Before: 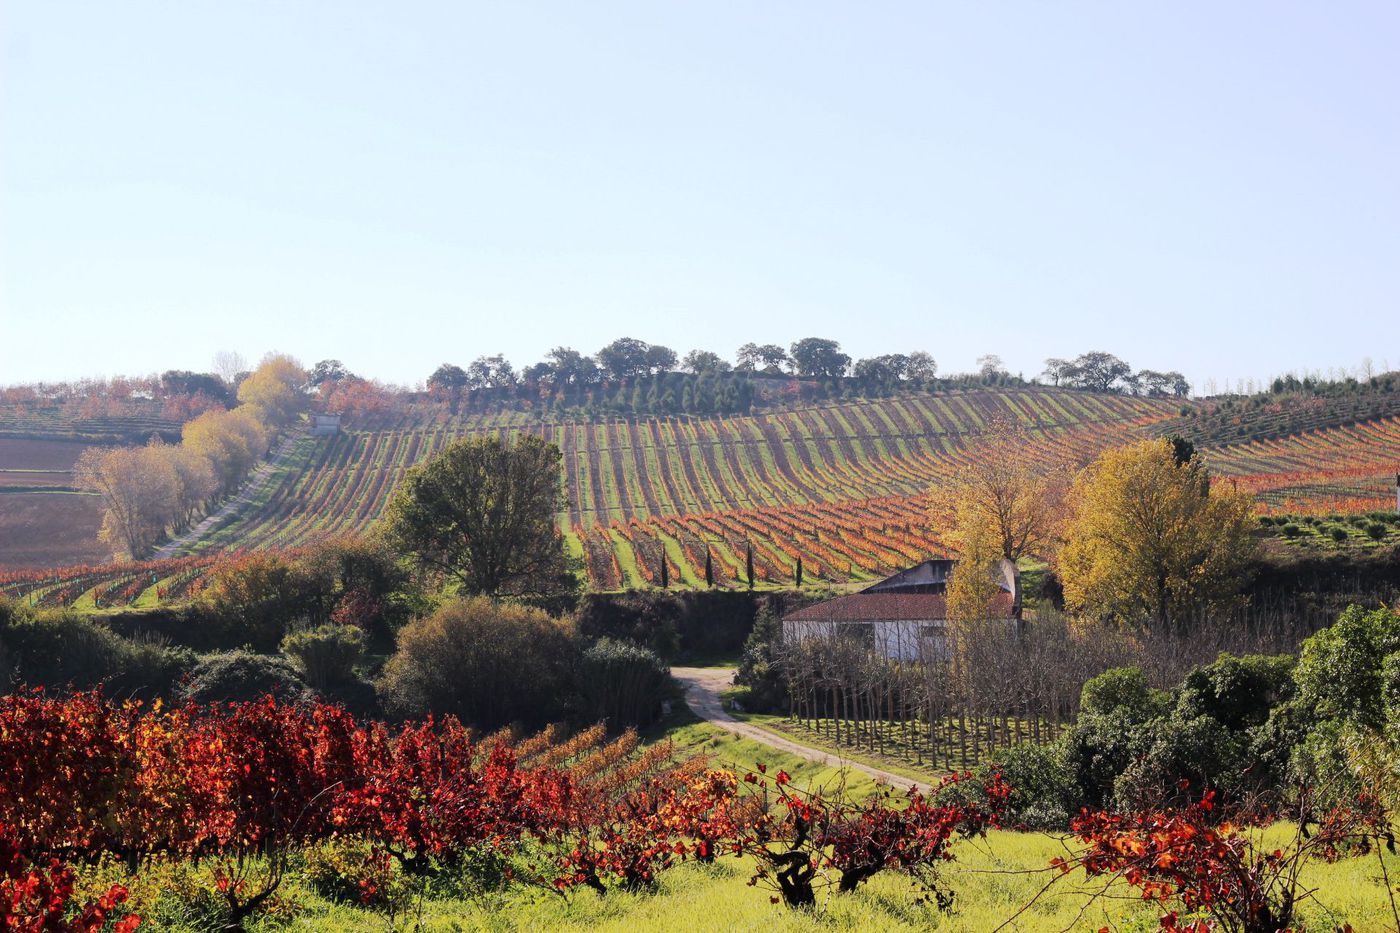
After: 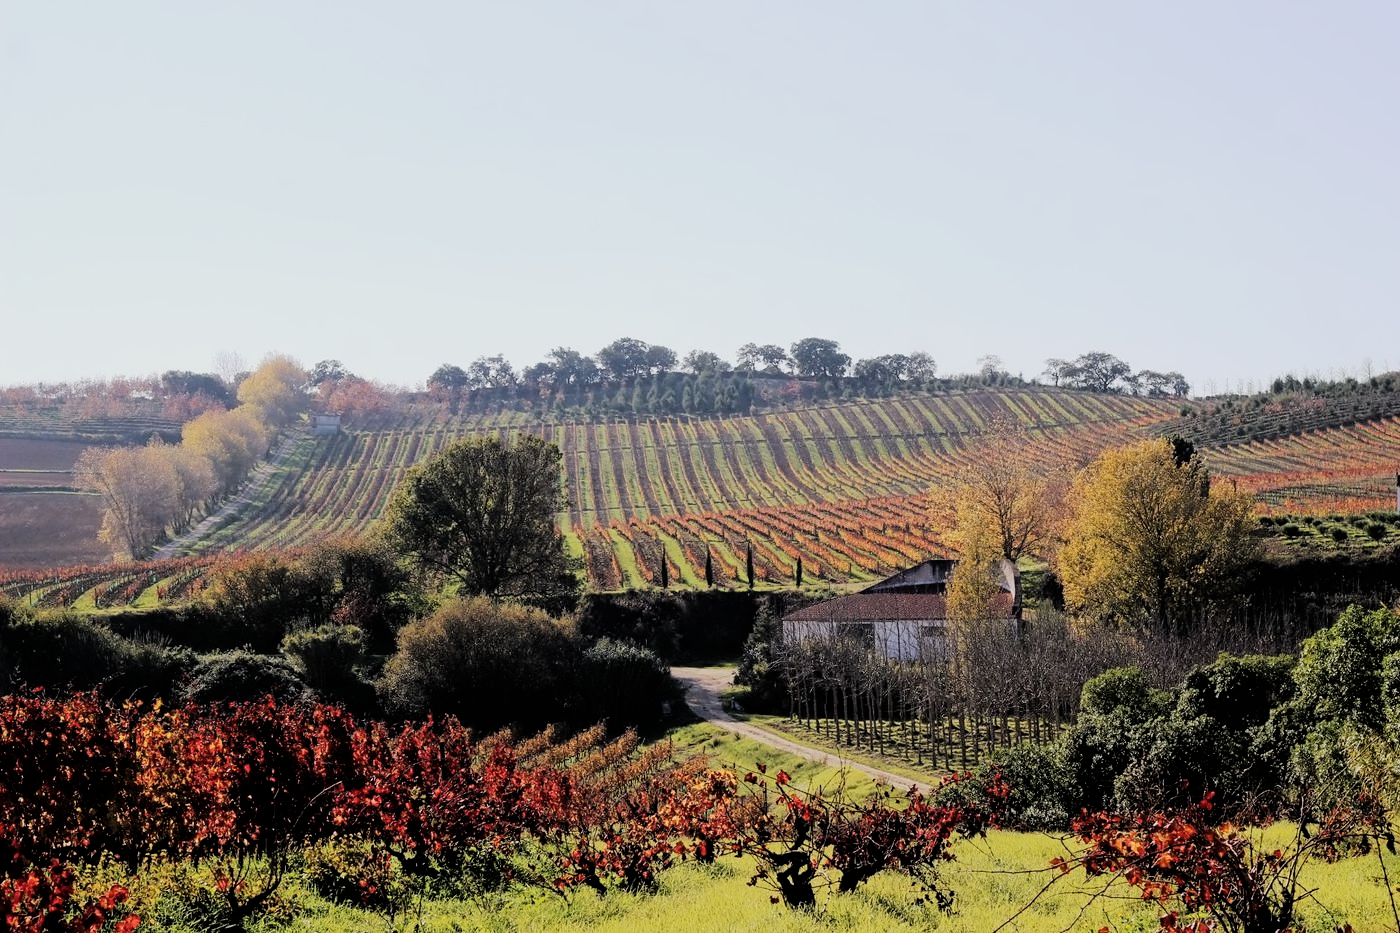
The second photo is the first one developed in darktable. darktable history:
contrast equalizer: octaves 7, y [[0.5 ×4, 0.524, 0.59], [0.5 ×6], [0.5 ×6], [0, 0, 0, 0.01, 0.045, 0.012], [0, 0, 0, 0.044, 0.195, 0.131]]
filmic rgb: black relative exposure -5.05 EV, white relative exposure 3.54 EV, hardness 3.19, contrast 1.19, highlights saturation mix -49.92%
